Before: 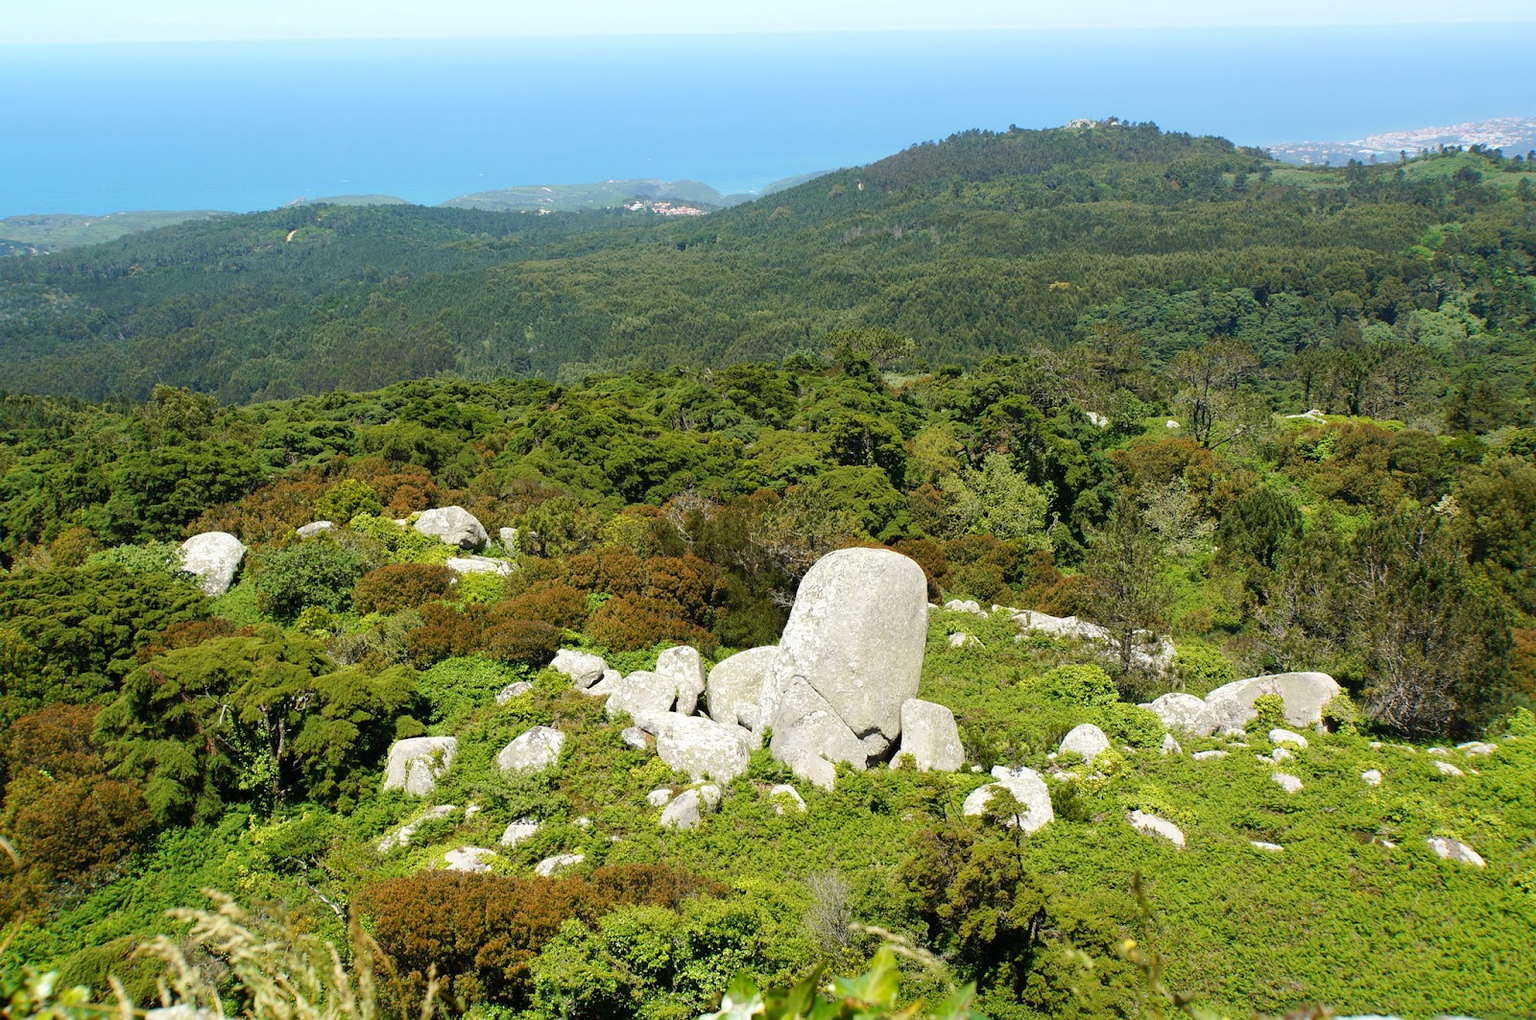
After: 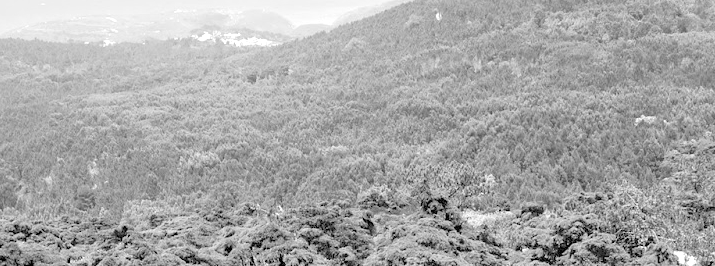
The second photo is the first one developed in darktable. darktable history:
crop: left 28.64%, top 16.832%, right 26.637%, bottom 58.055%
exposure: black level correction 0, exposure 1.5 EV, compensate highlight preservation false
bloom: size 15%, threshold 97%, strength 7%
monochrome: a 16.06, b 15.48, size 1
rgb levels: preserve colors sum RGB, levels [[0.038, 0.433, 0.934], [0, 0.5, 1], [0, 0.5, 1]]
